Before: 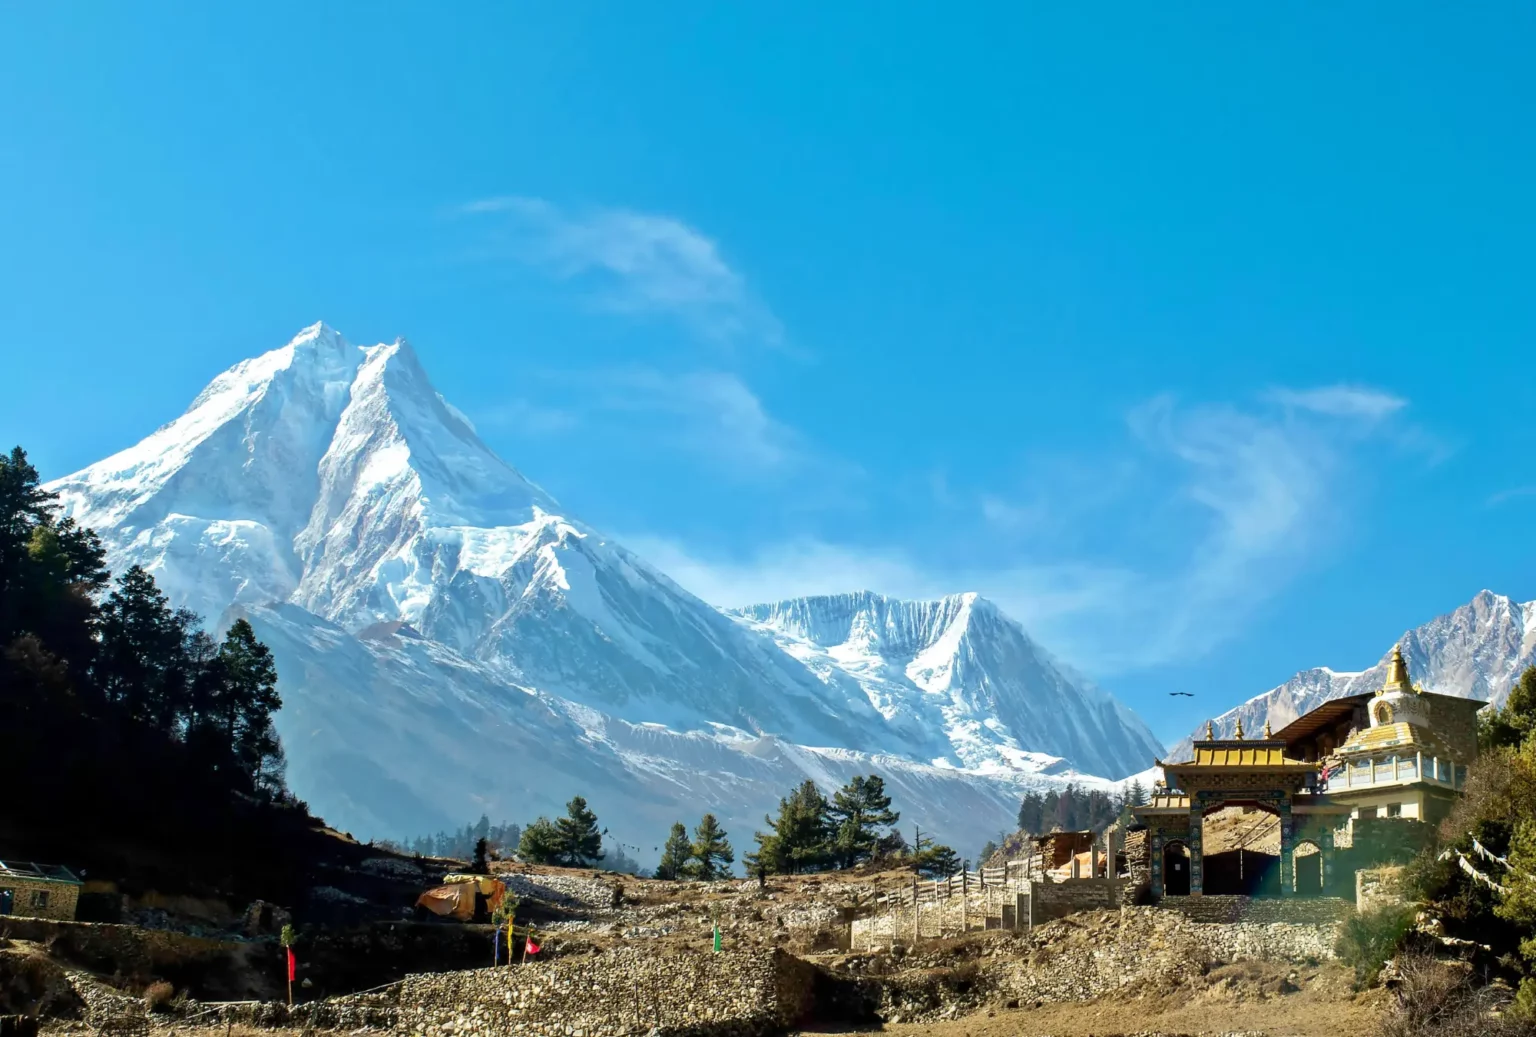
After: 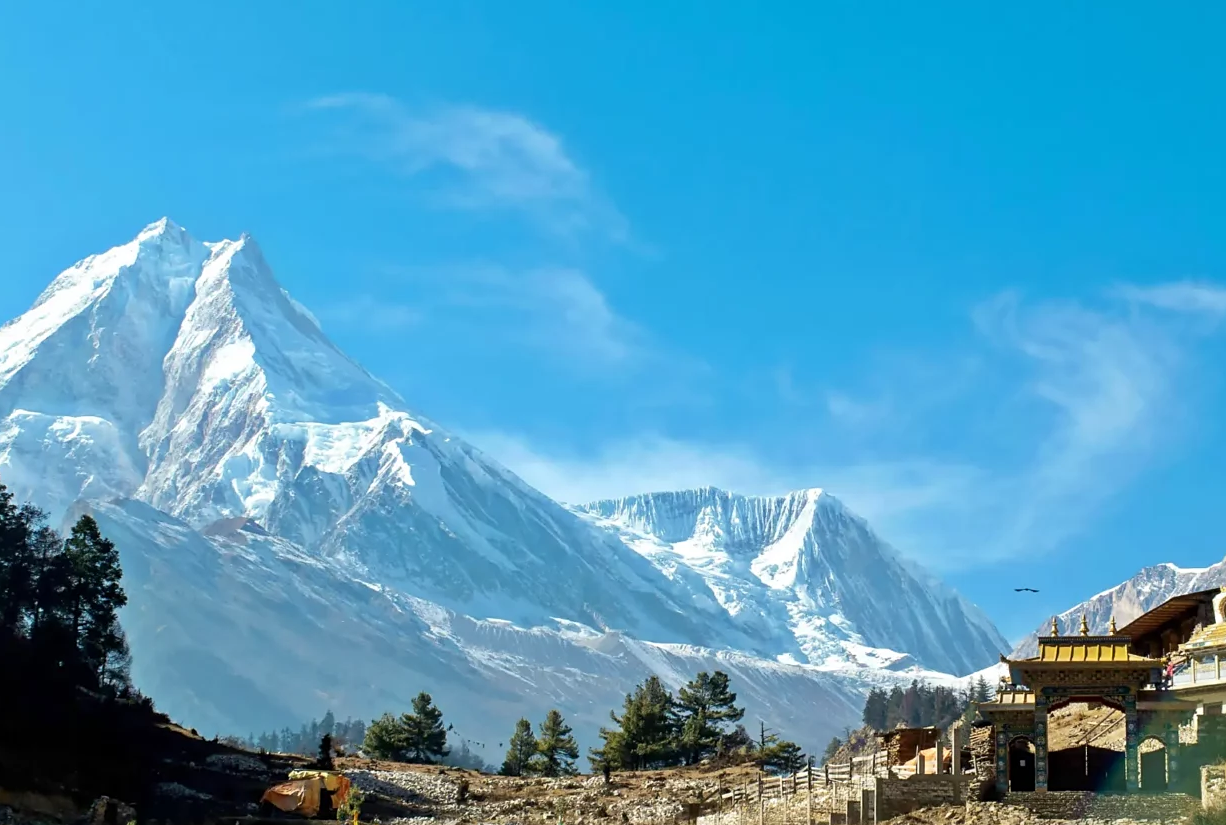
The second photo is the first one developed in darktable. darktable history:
sharpen: amount 0.21
crop and rotate: left 10.097%, top 10.055%, right 10.08%, bottom 10.296%
